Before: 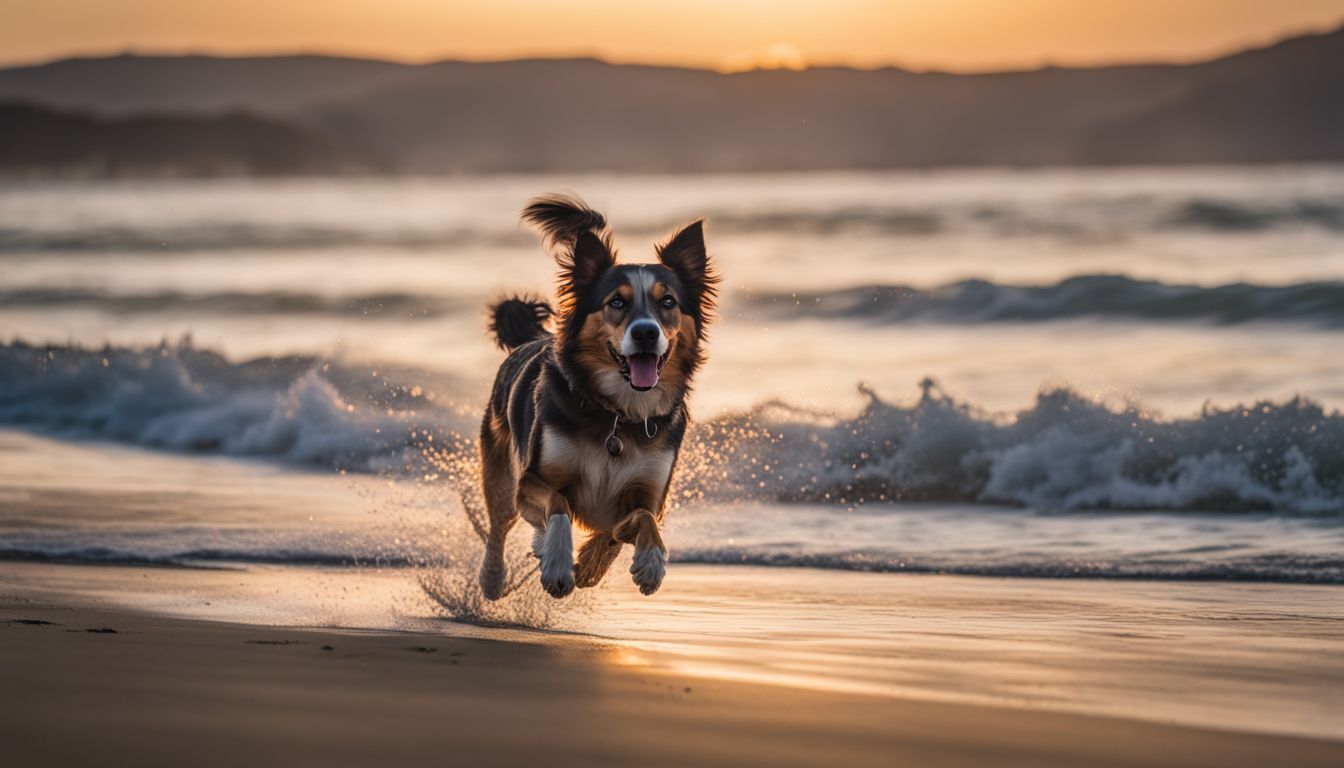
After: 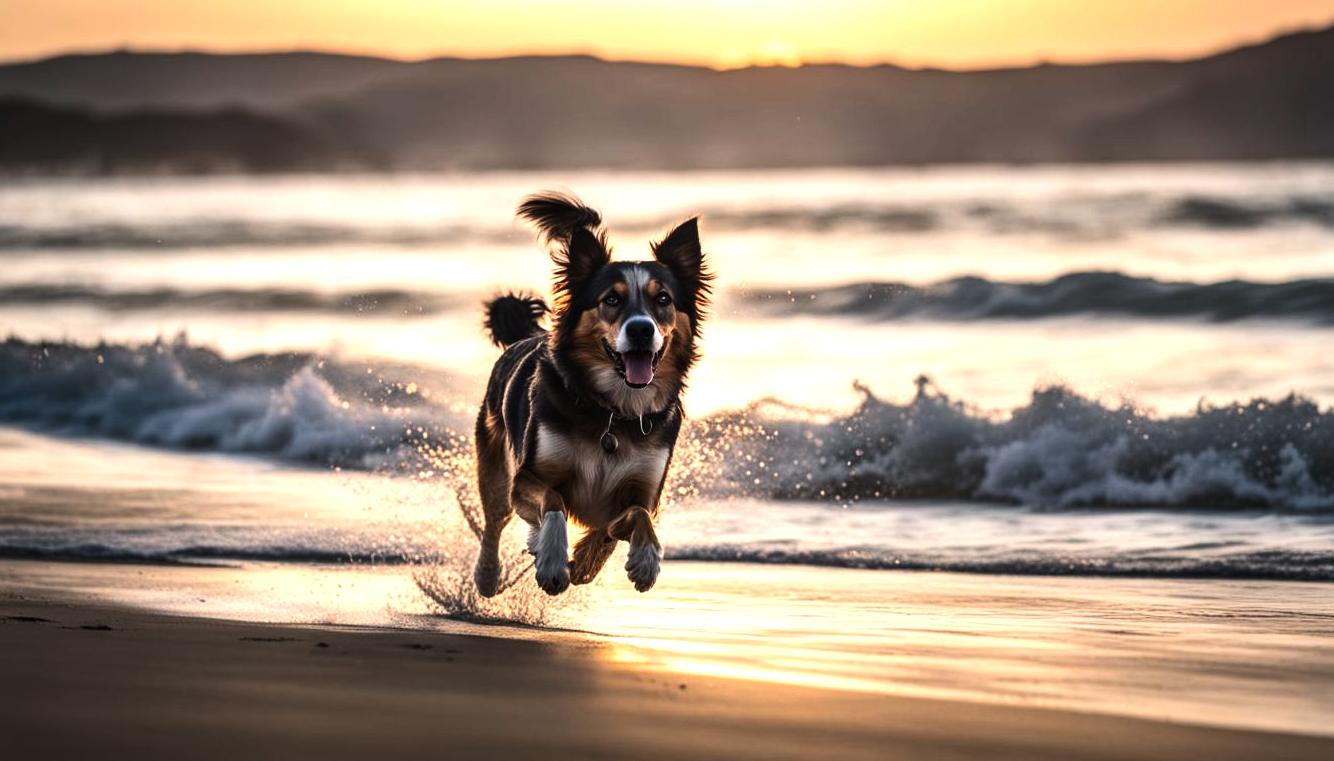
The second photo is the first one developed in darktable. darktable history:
tone equalizer: -8 EV -1.08 EV, -7 EV -1.01 EV, -6 EV -0.867 EV, -5 EV -0.578 EV, -3 EV 0.578 EV, -2 EV 0.867 EV, -1 EV 1.01 EV, +0 EV 1.08 EV, edges refinement/feathering 500, mask exposure compensation -1.57 EV, preserve details no
crop: left 0.434%, top 0.485%, right 0.244%, bottom 0.386%
